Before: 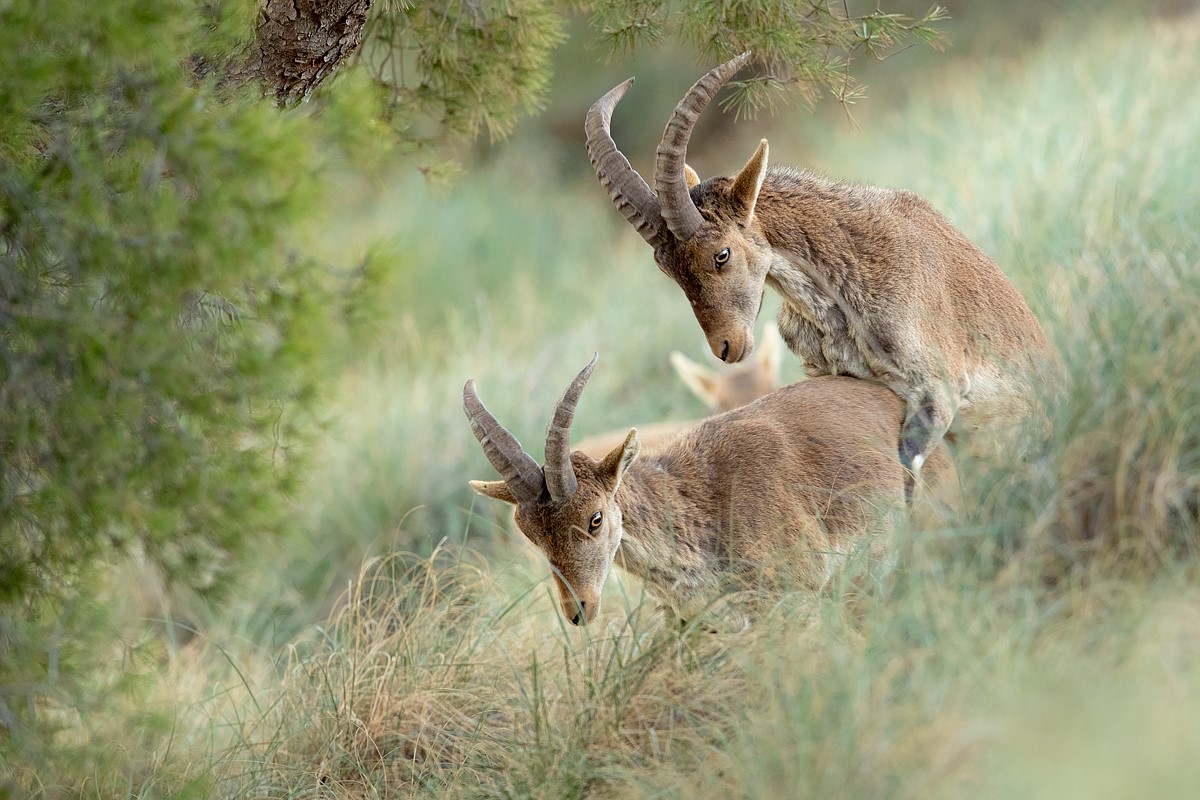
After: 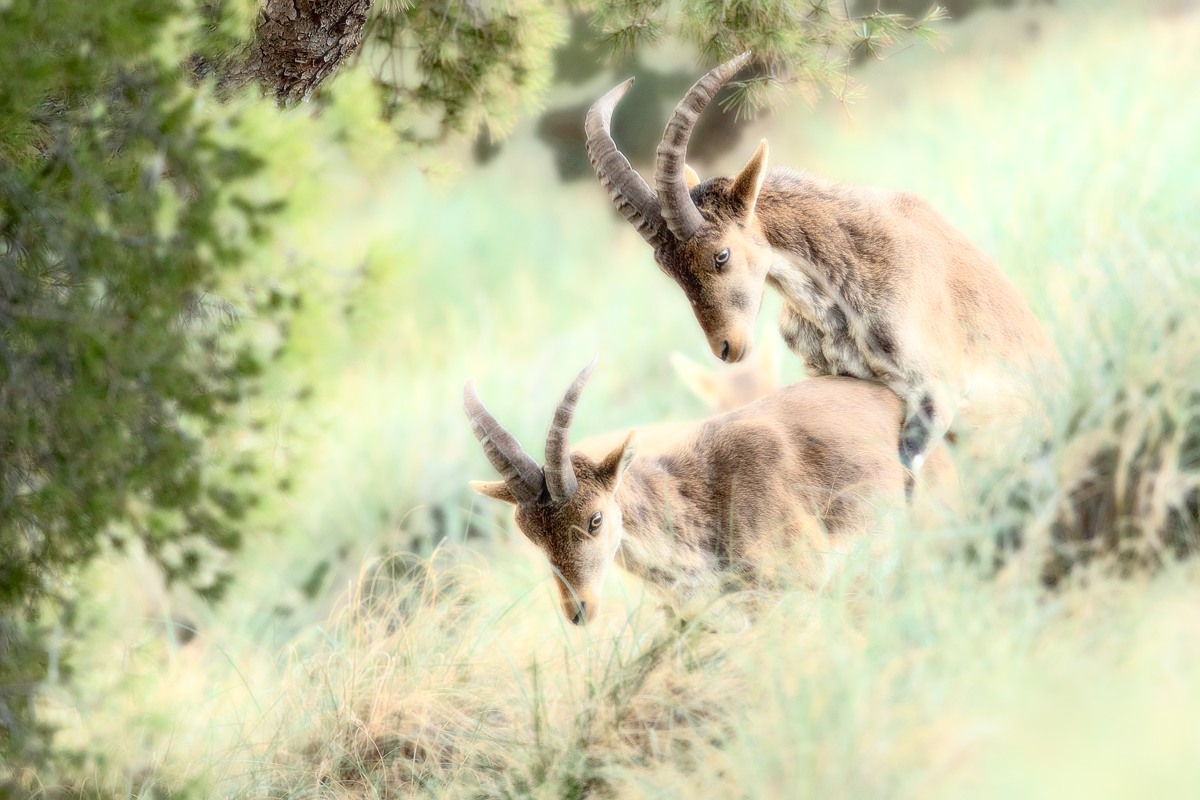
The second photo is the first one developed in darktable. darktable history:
bloom: size 0%, threshold 54.82%, strength 8.31%
local contrast: detail 110%
